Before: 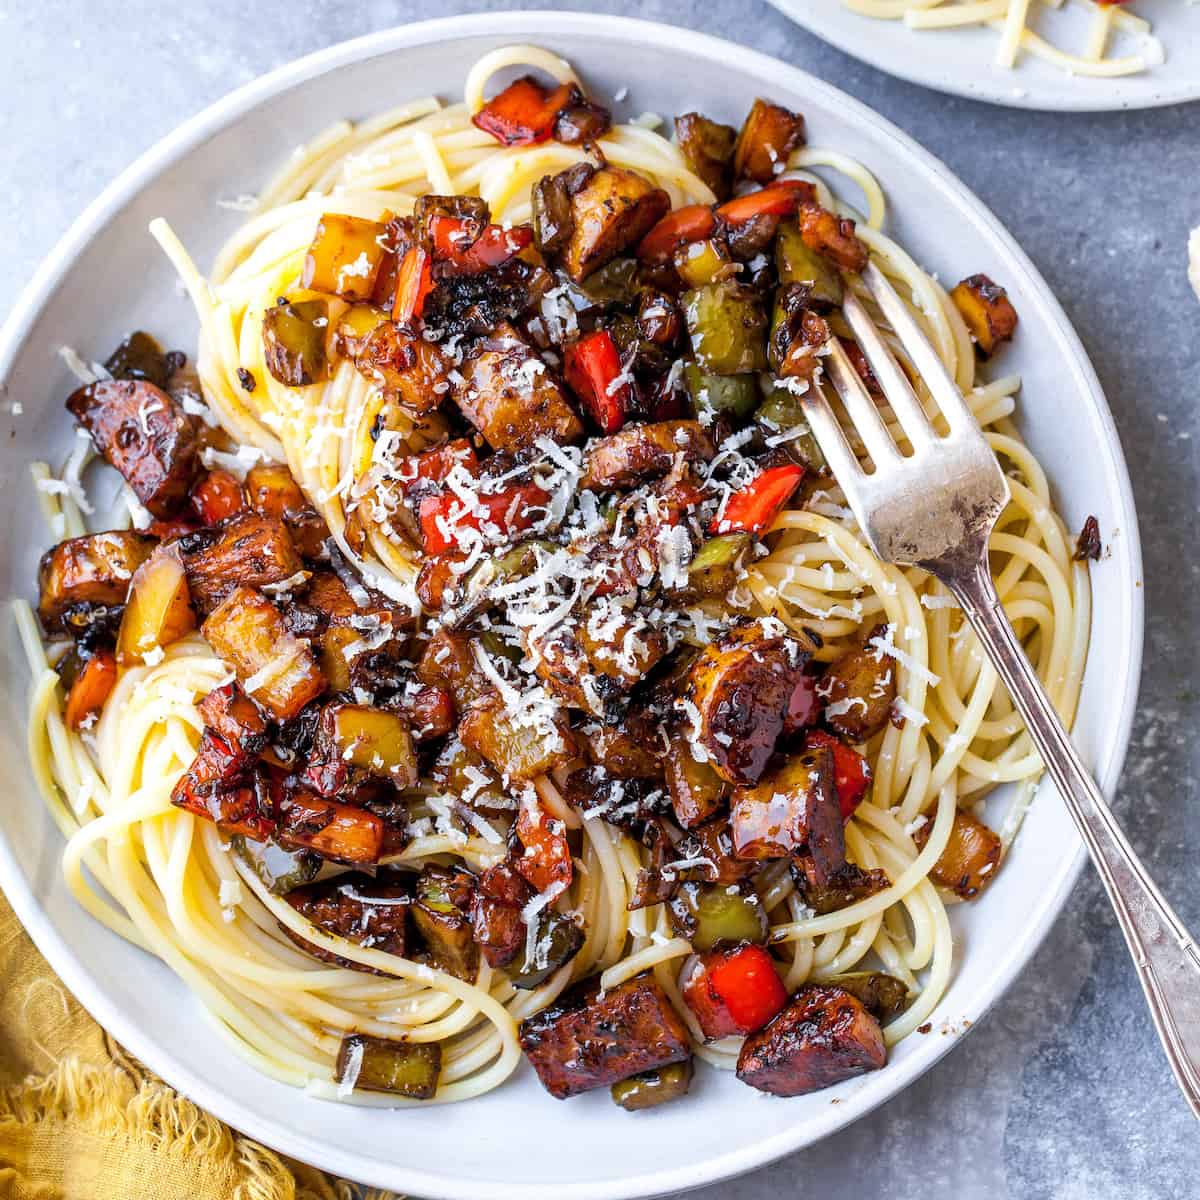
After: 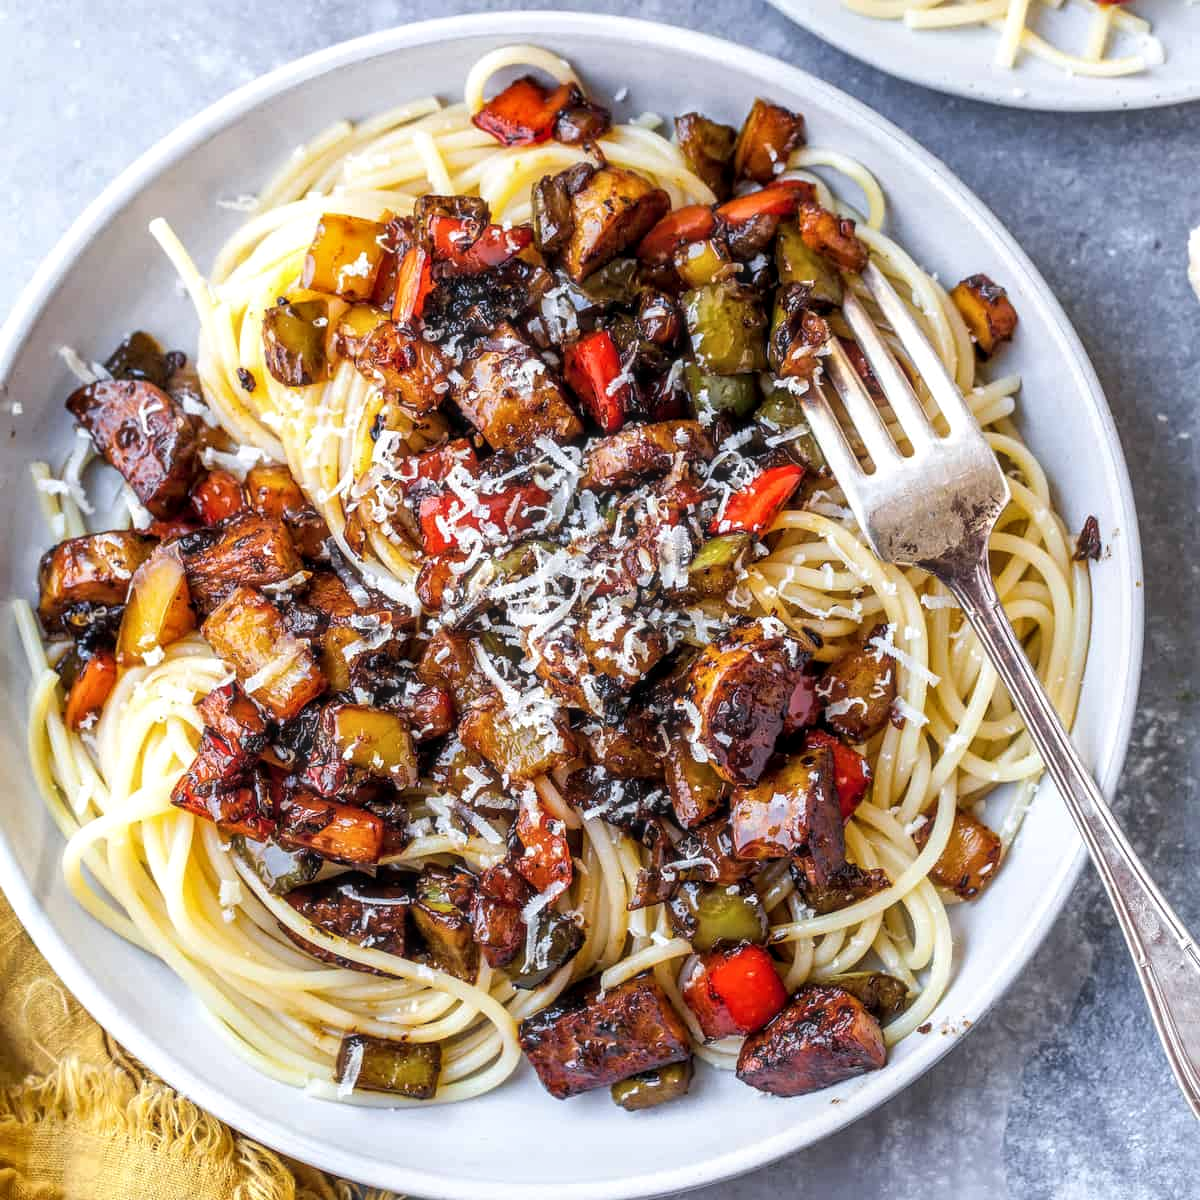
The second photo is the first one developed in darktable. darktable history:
local contrast: on, module defaults
haze removal: strength -0.038, compatibility mode true, adaptive false
